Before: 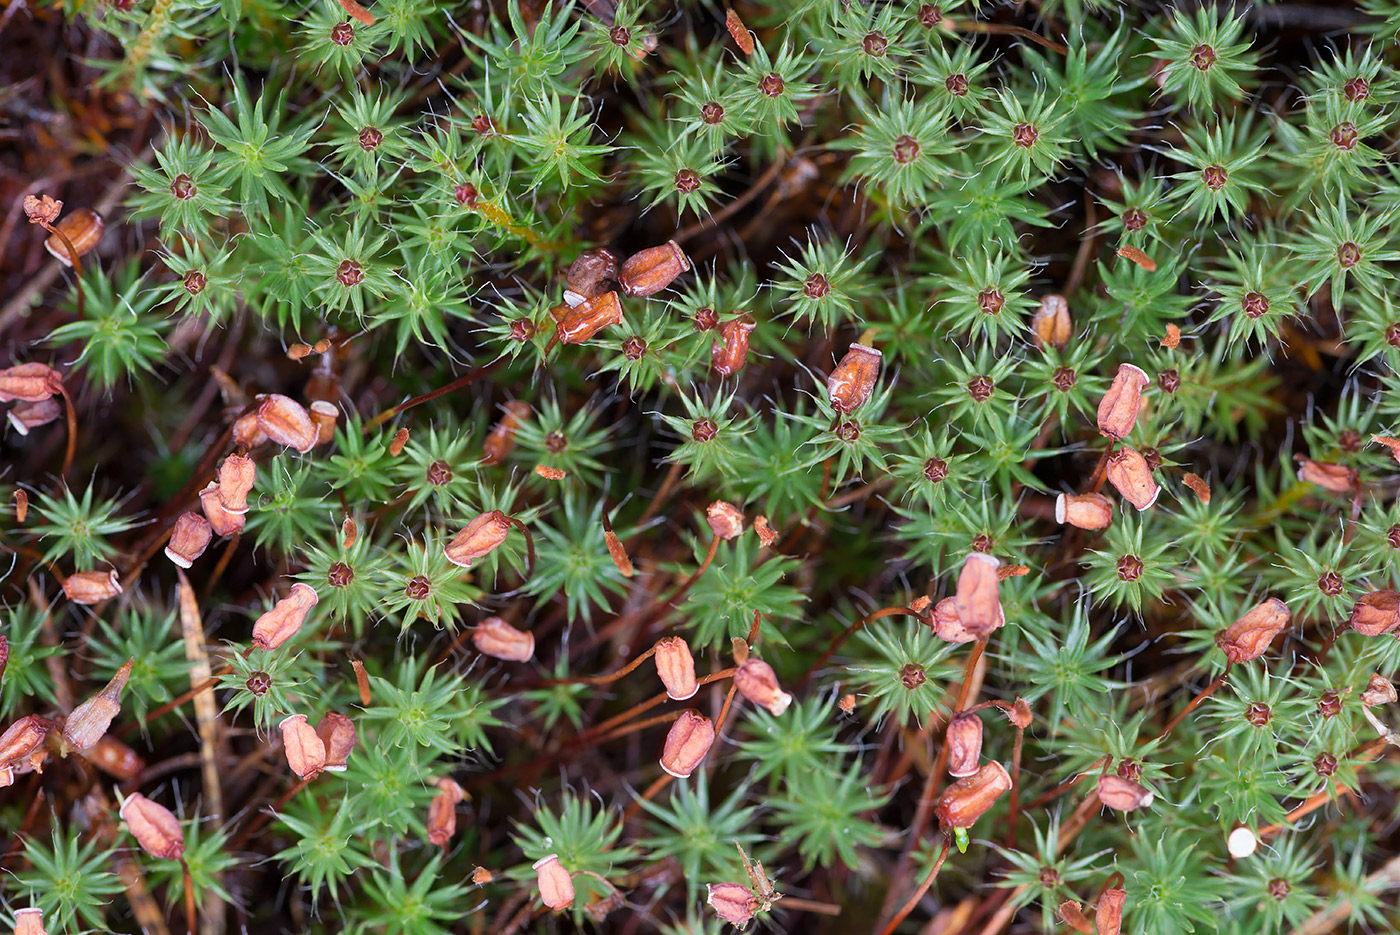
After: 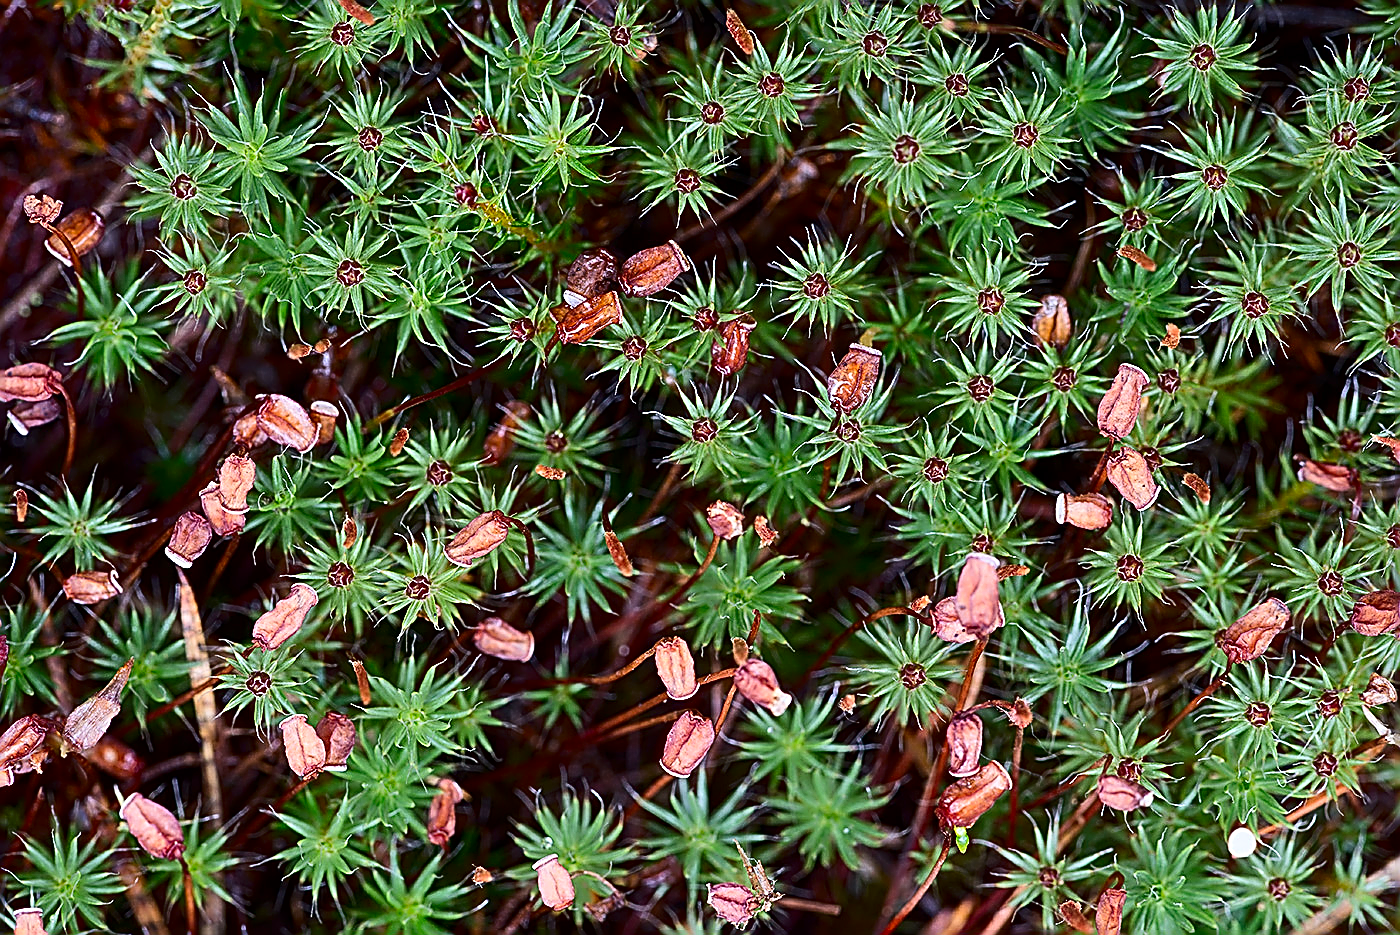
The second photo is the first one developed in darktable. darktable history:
white balance: red 0.983, blue 1.036
sharpen: amount 1.861
contrast brightness saturation: contrast 0.21, brightness -0.11, saturation 0.21
